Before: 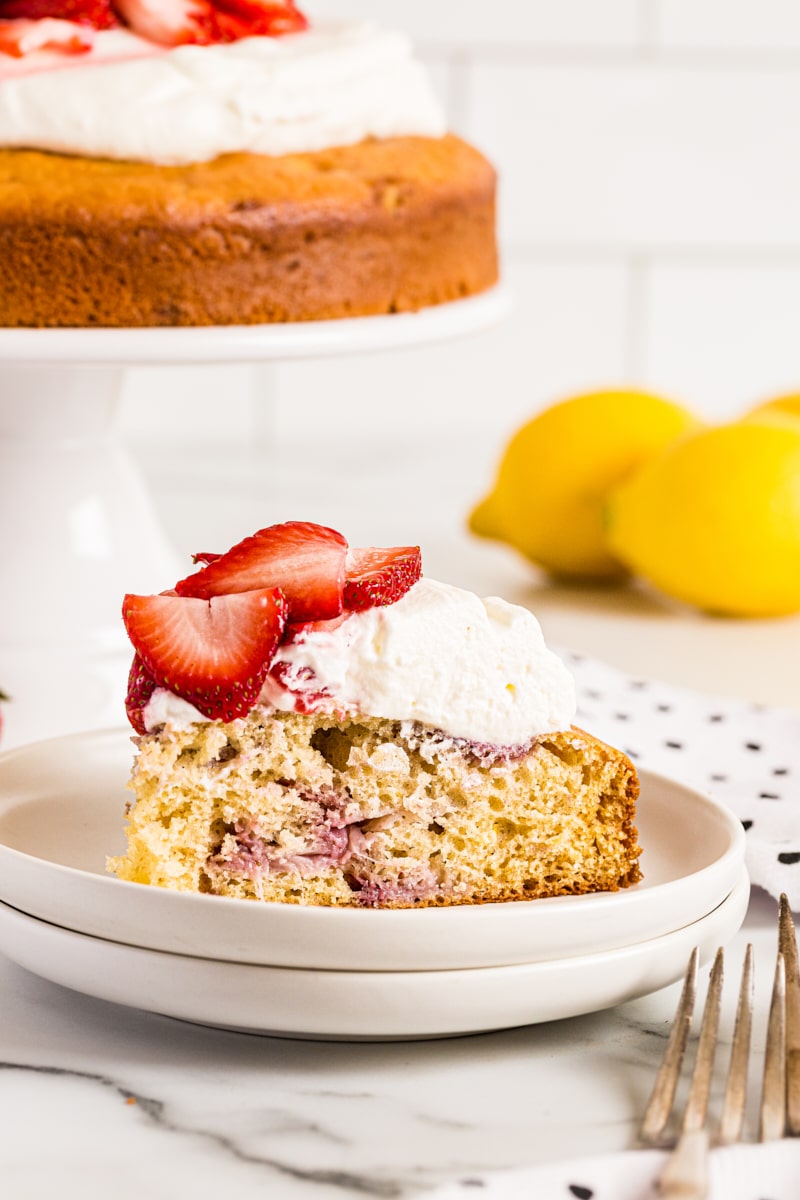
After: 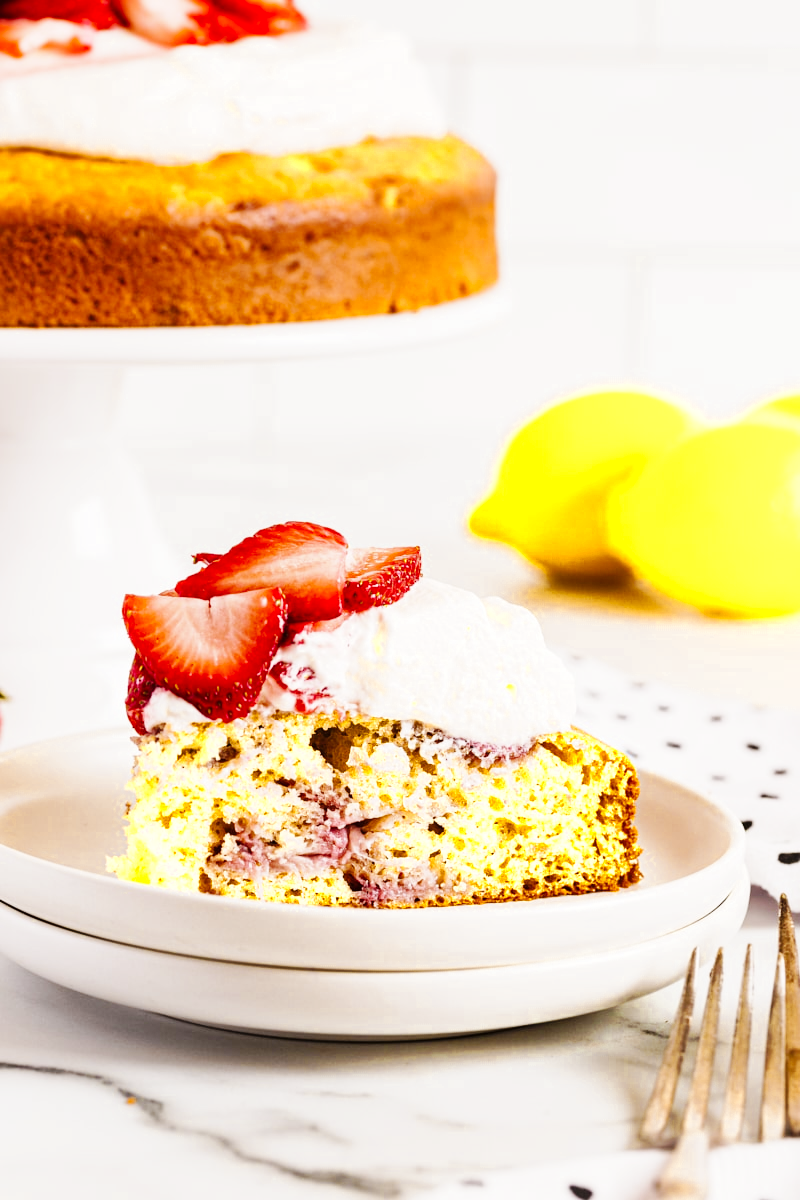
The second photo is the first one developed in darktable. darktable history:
base curve: curves: ch0 [(0, 0) (0.032, 0.025) (0.121, 0.166) (0.206, 0.329) (0.605, 0.79) (1, 1)], preserve colors none
color zones: curves: ch0 [(0, 0.485) (0.178, 0.476) (0.261, 0.623) (0.411, 0.403) (0.708, 0.603) (0.934, 0.412)]; ch1 [(0.003, 0.485) (0.149, 0.496) (0.229, 0.584) (0.326, 0.551) (0.484, 0.262) (0.757, 0.643)]
